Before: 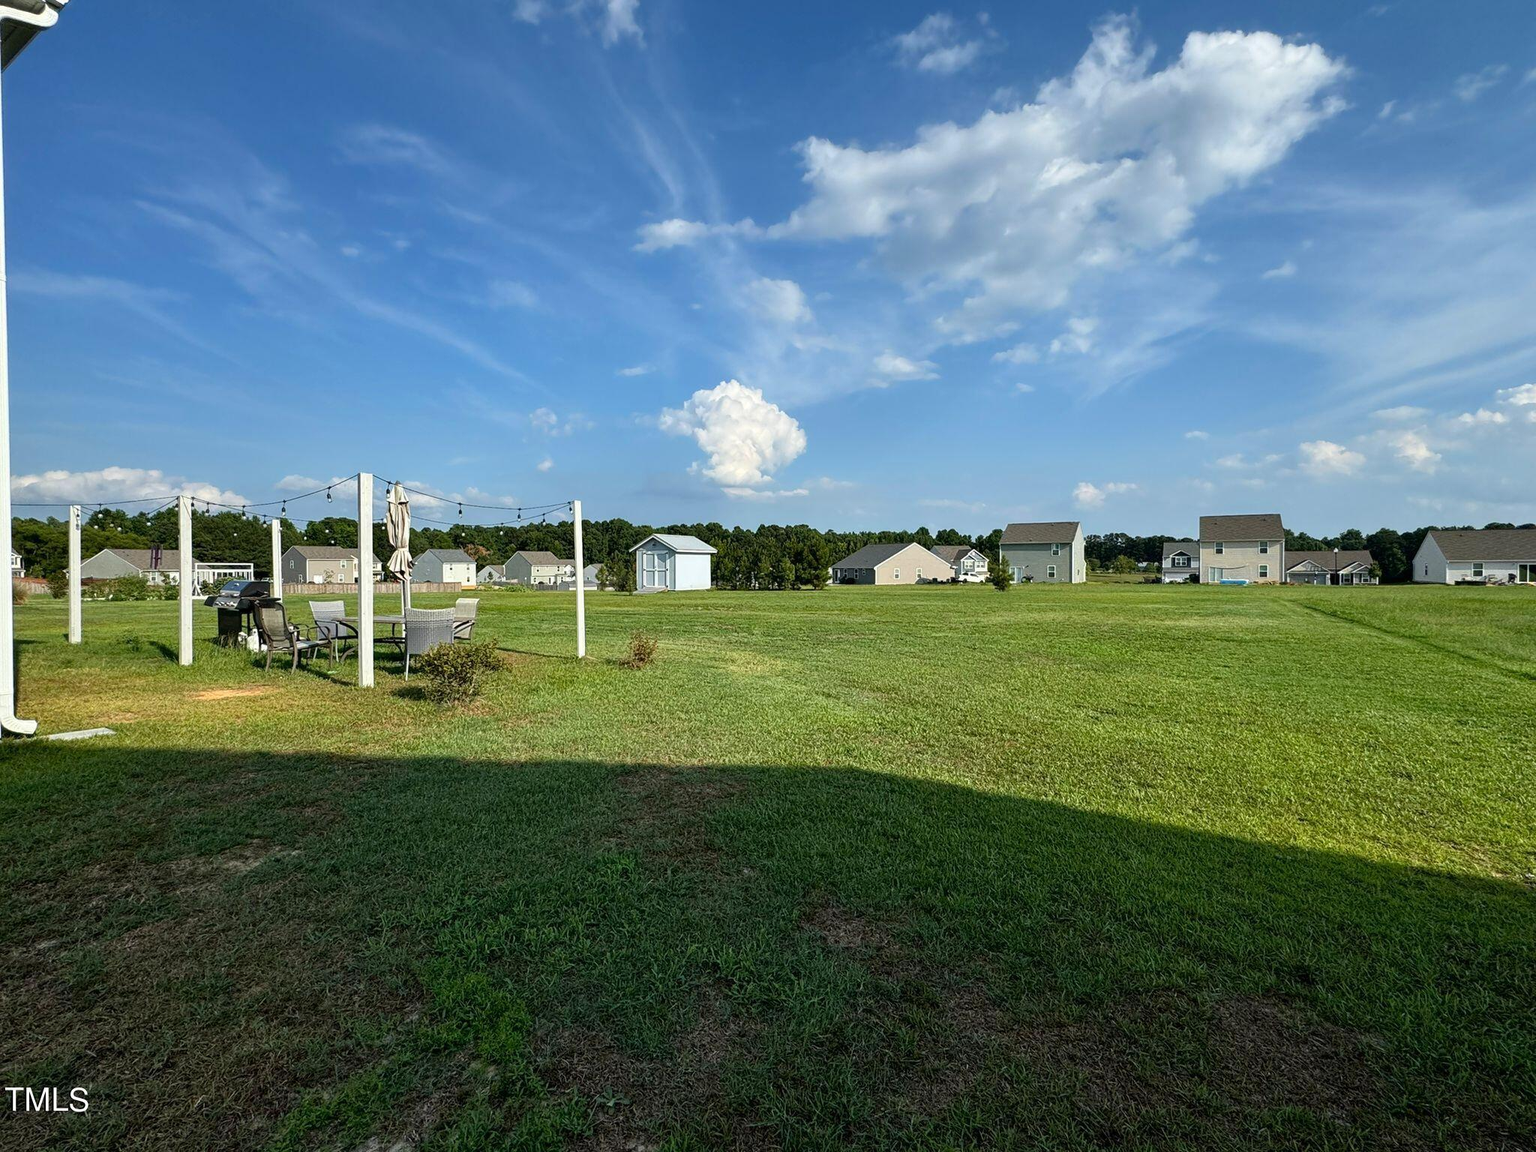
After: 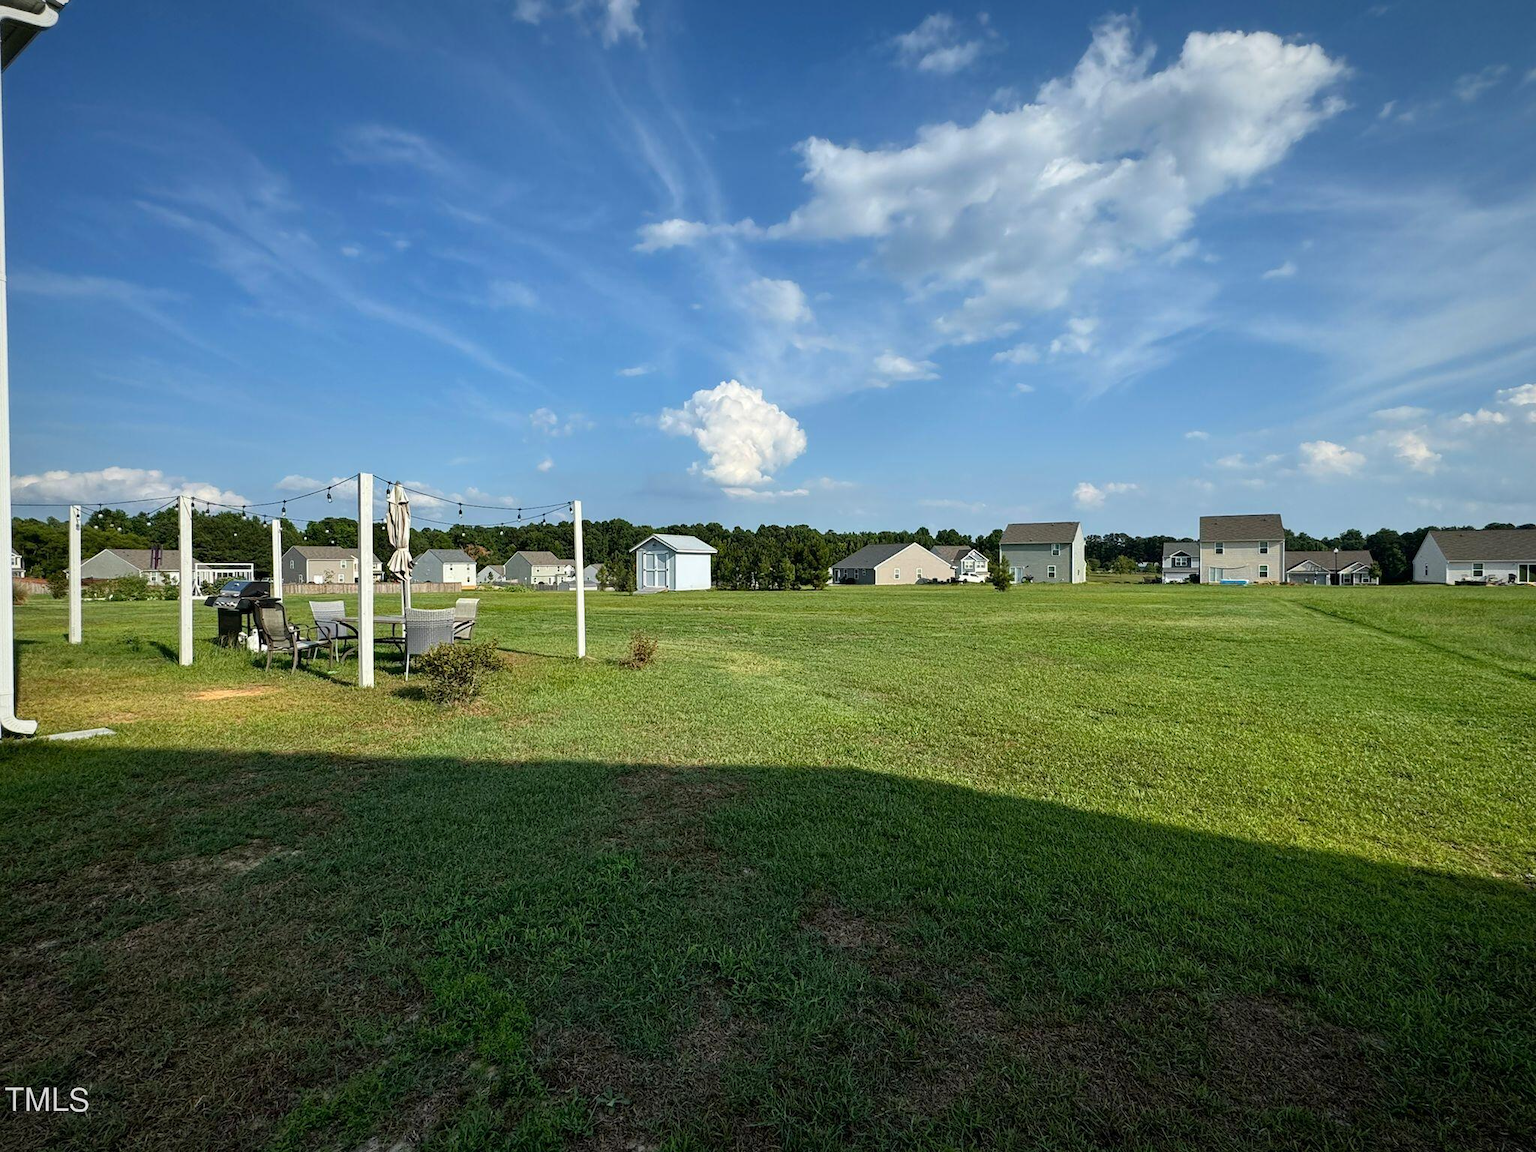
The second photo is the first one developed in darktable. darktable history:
vignetting: fall-off start 80.52%, fall-off radius 61.55%, brightness -0.39, saturation 0.014, automatic ratio true, width/height ratio 1.412, unbound false
